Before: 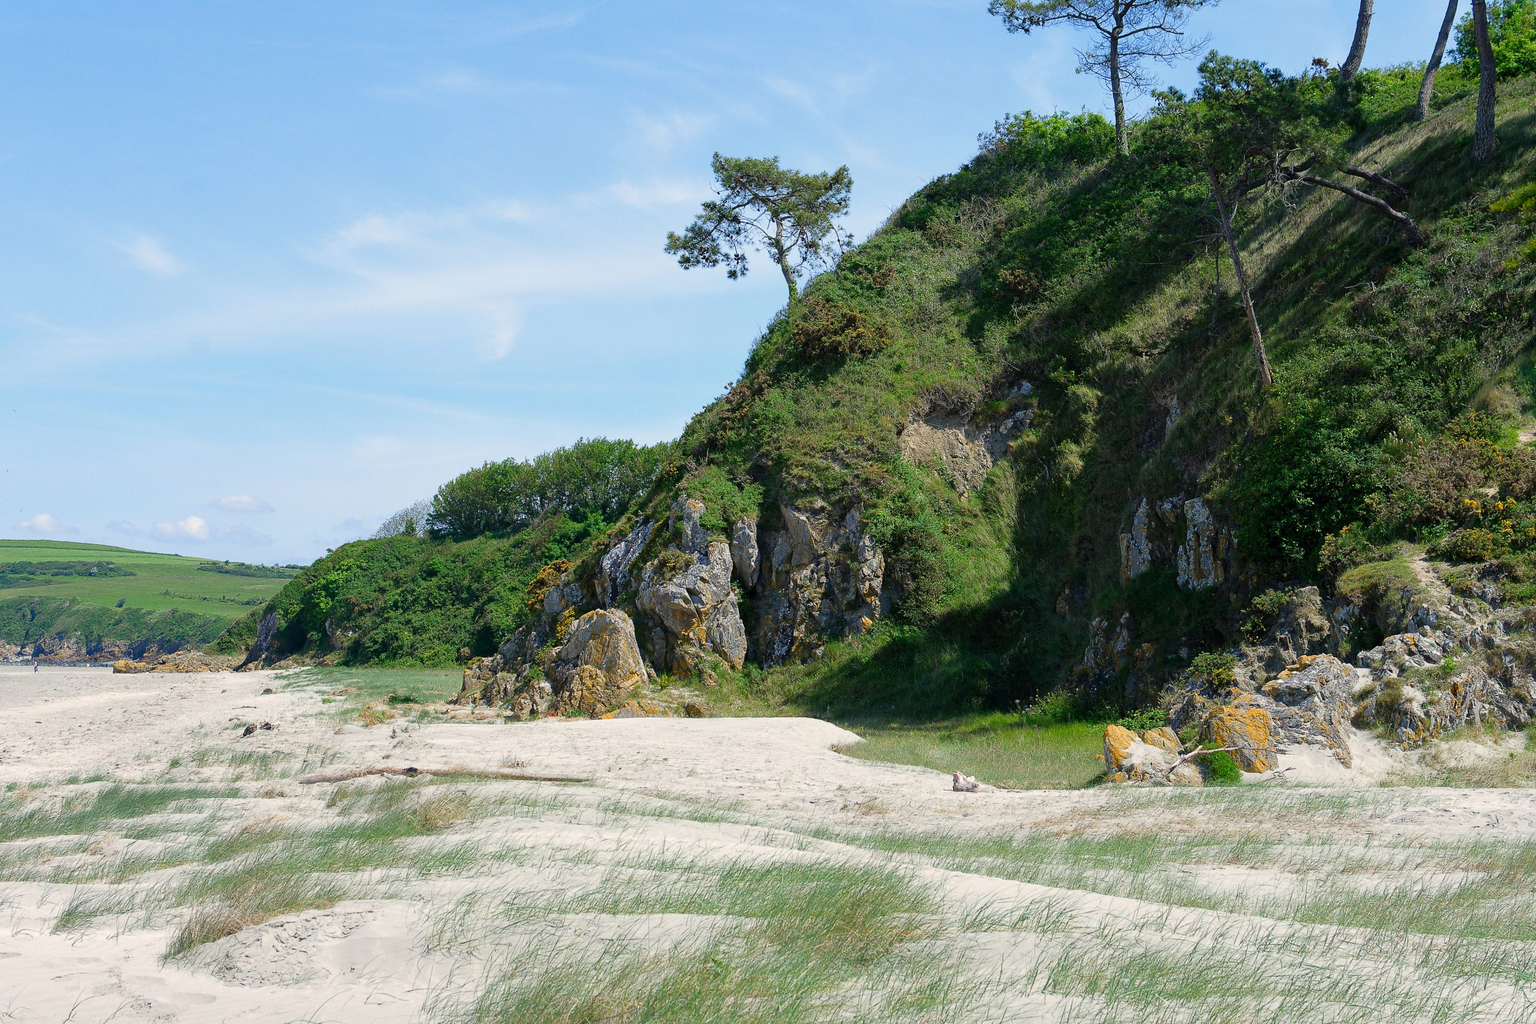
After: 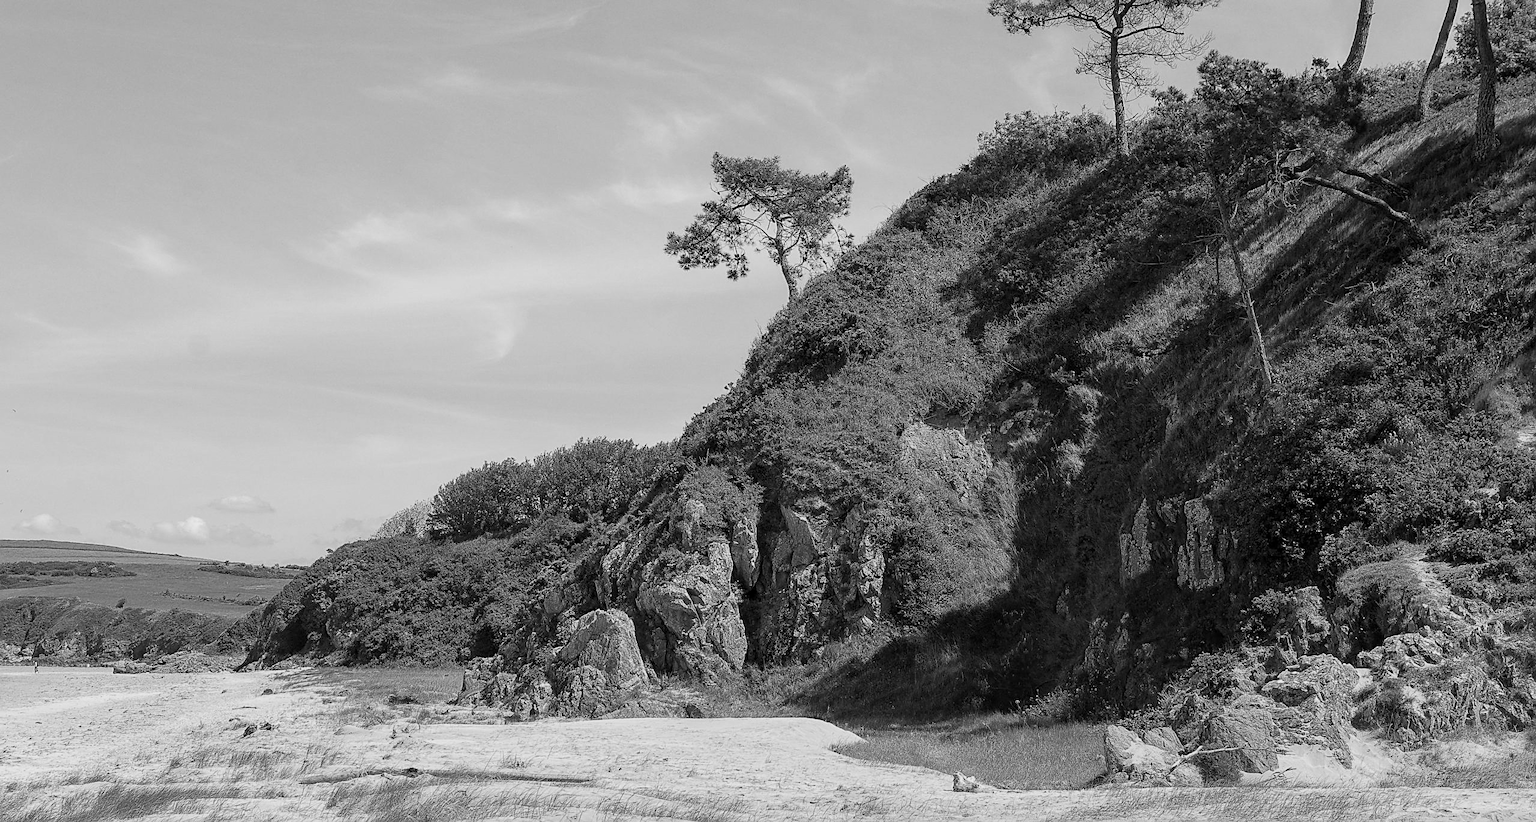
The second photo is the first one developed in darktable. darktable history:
crop: bottom 19.644%
sharpen: on, module defaults
monochrome: a 14.95, b -89.96
white balance: red 1.123, blue 0.83
local contrast: on, module defaults
velvia: on, module defaults
